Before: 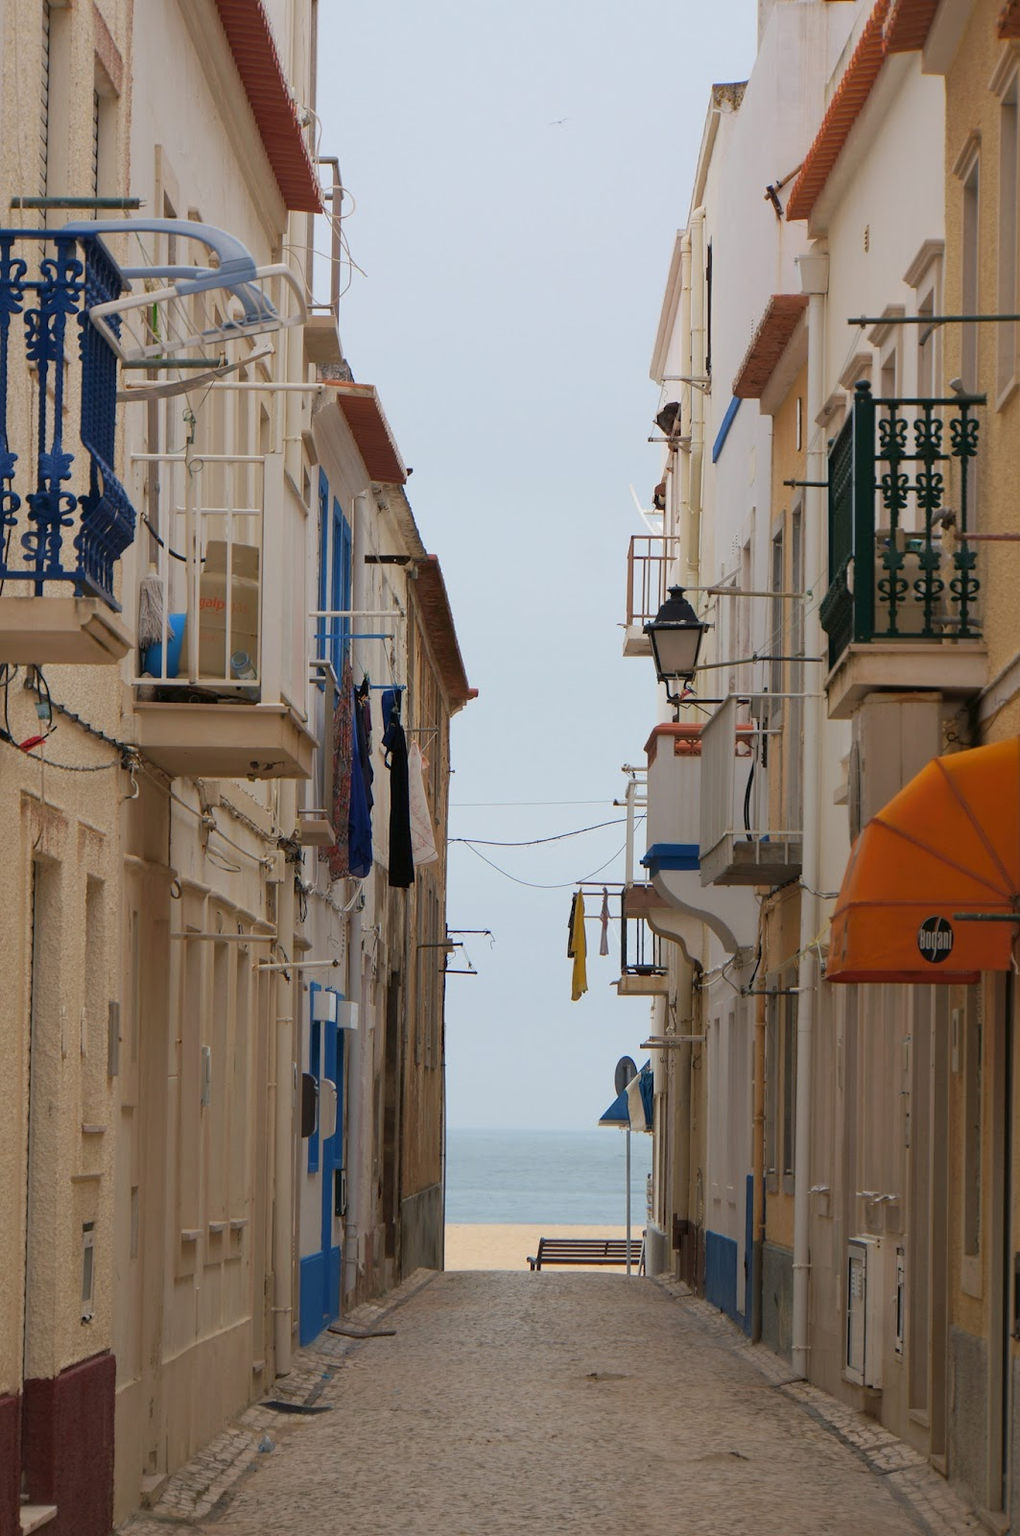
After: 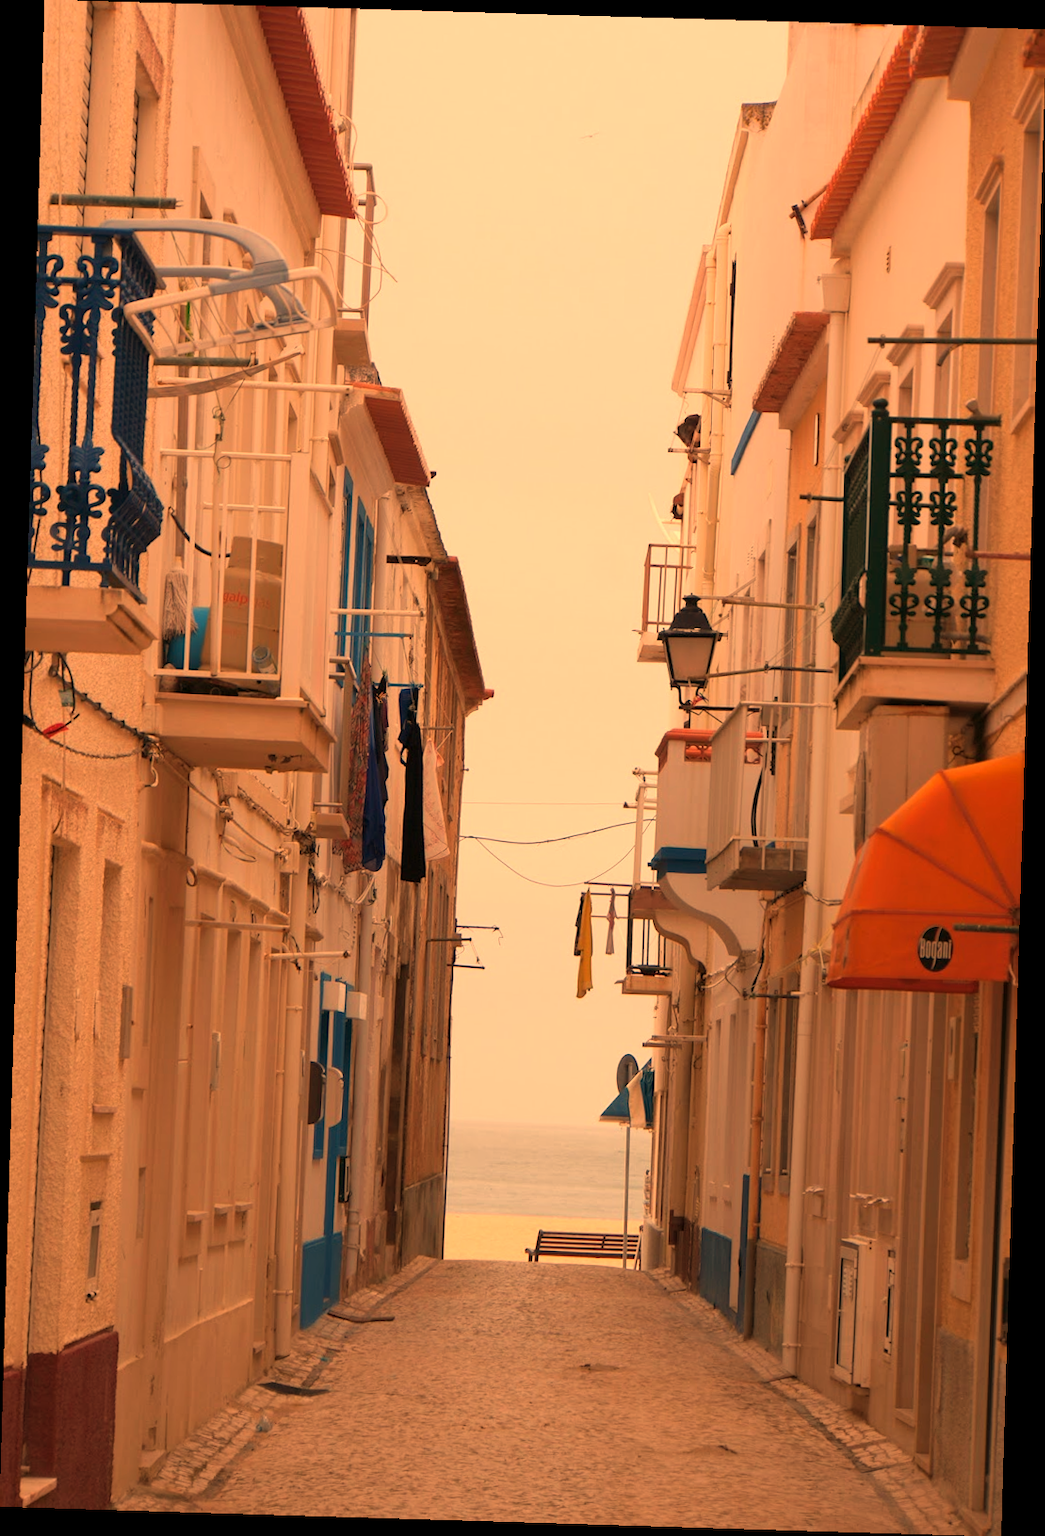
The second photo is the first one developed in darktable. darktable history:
white balance: red 1.467, blue 0.684
color balance: contrast fulcrum 17.78%
rotate and perspective: rotation 1.72°, automatic cropping off
